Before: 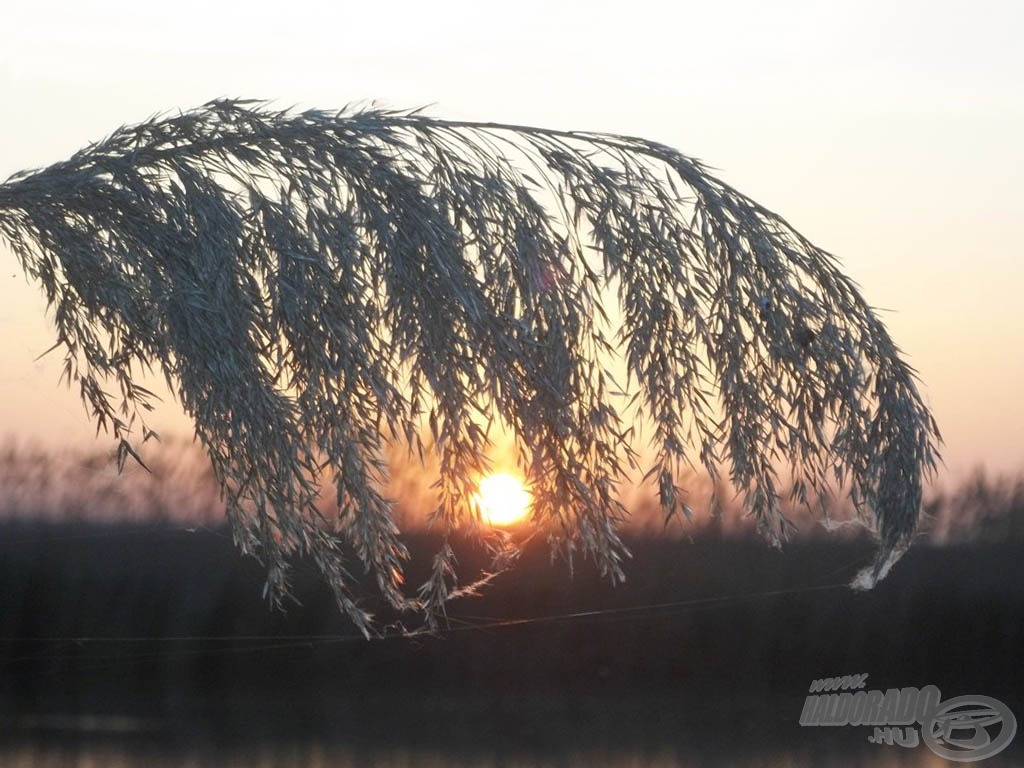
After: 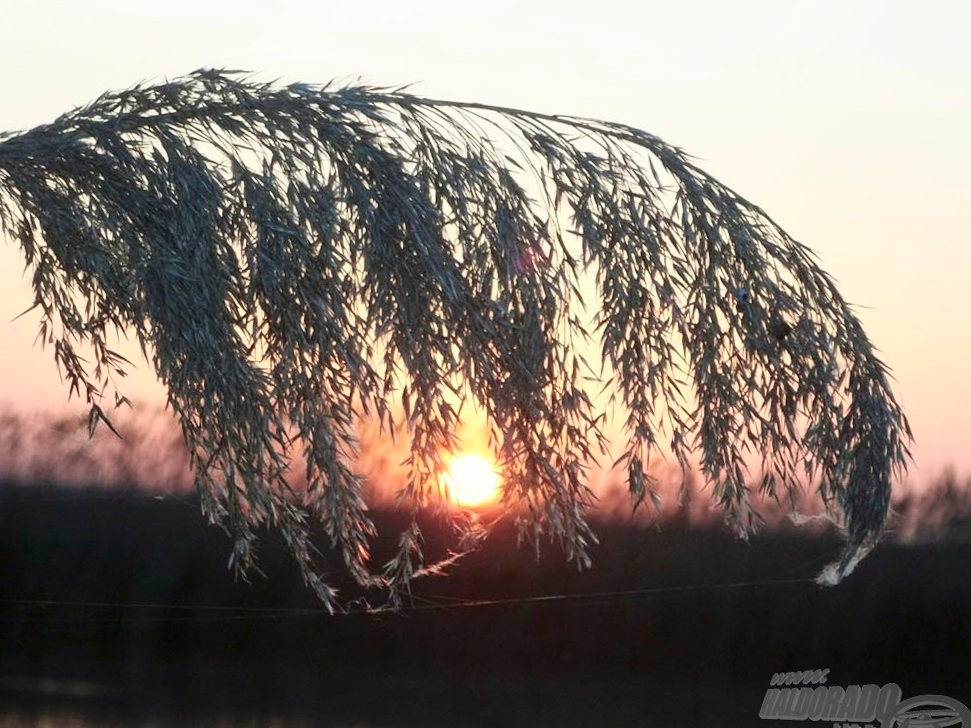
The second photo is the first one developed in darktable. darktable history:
crop and rotate: angle -2.38°
local contrast: mode bilateral grid, contrast 20, coarseness 50, detail 120%, midtone range 0.2
tone curve: curves: ch0 [(0, 0) (0.059, 0.027) (0.178, 0.105) (0.292, 0.233) (0.485, 0.472) (0.837, 0.887) (1, 0.983)]; ch1 [(0, 0) (0.23, 0.166) (0.34, 0.298) (0.371, 0.334) (0.435, 0.413) (0.477, 0.469) (0.499, 0.498) (0.534, 0.551) (0.56, 0.585) (0.754, 0.801) (1, 1)]; ch2 [(0, 0) (0.431, 0.414) (0.498, 0.503) (0.524, 0.531) (0.568, 0.567) (0.6, 0.597) (0.65, 0.651) (0.752, 0.764) (1, 1)], color space Lab, independent channels, preserve colors none
